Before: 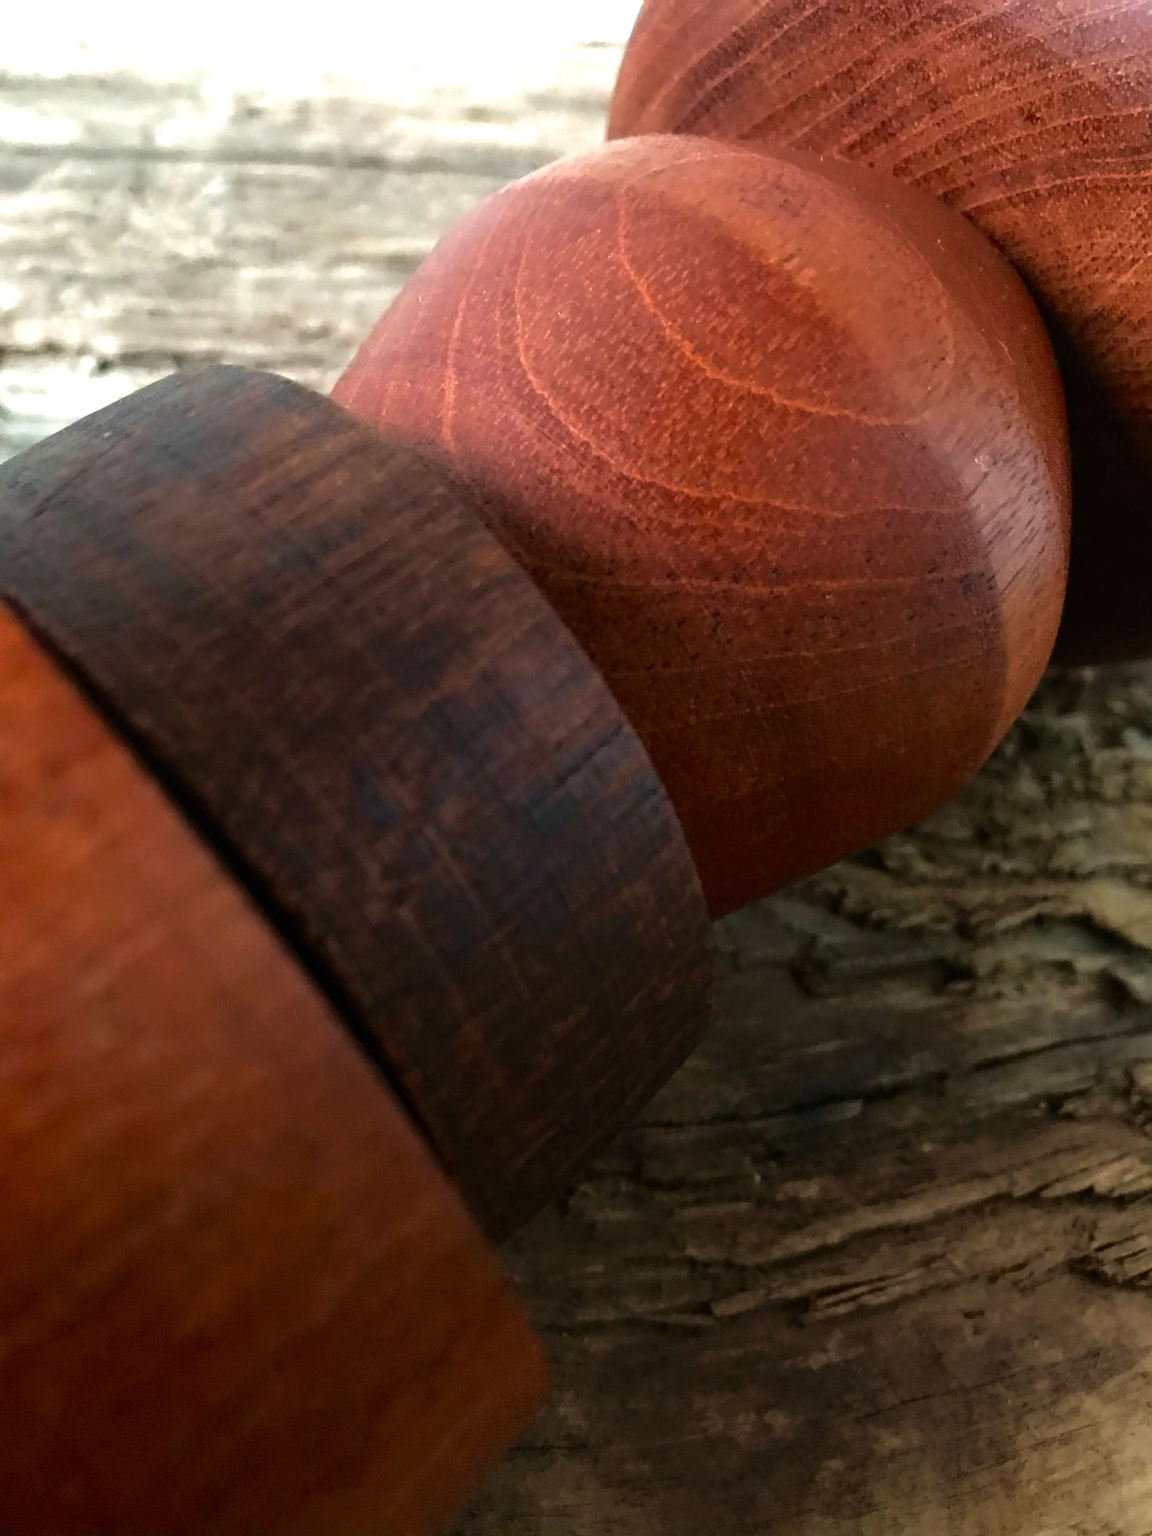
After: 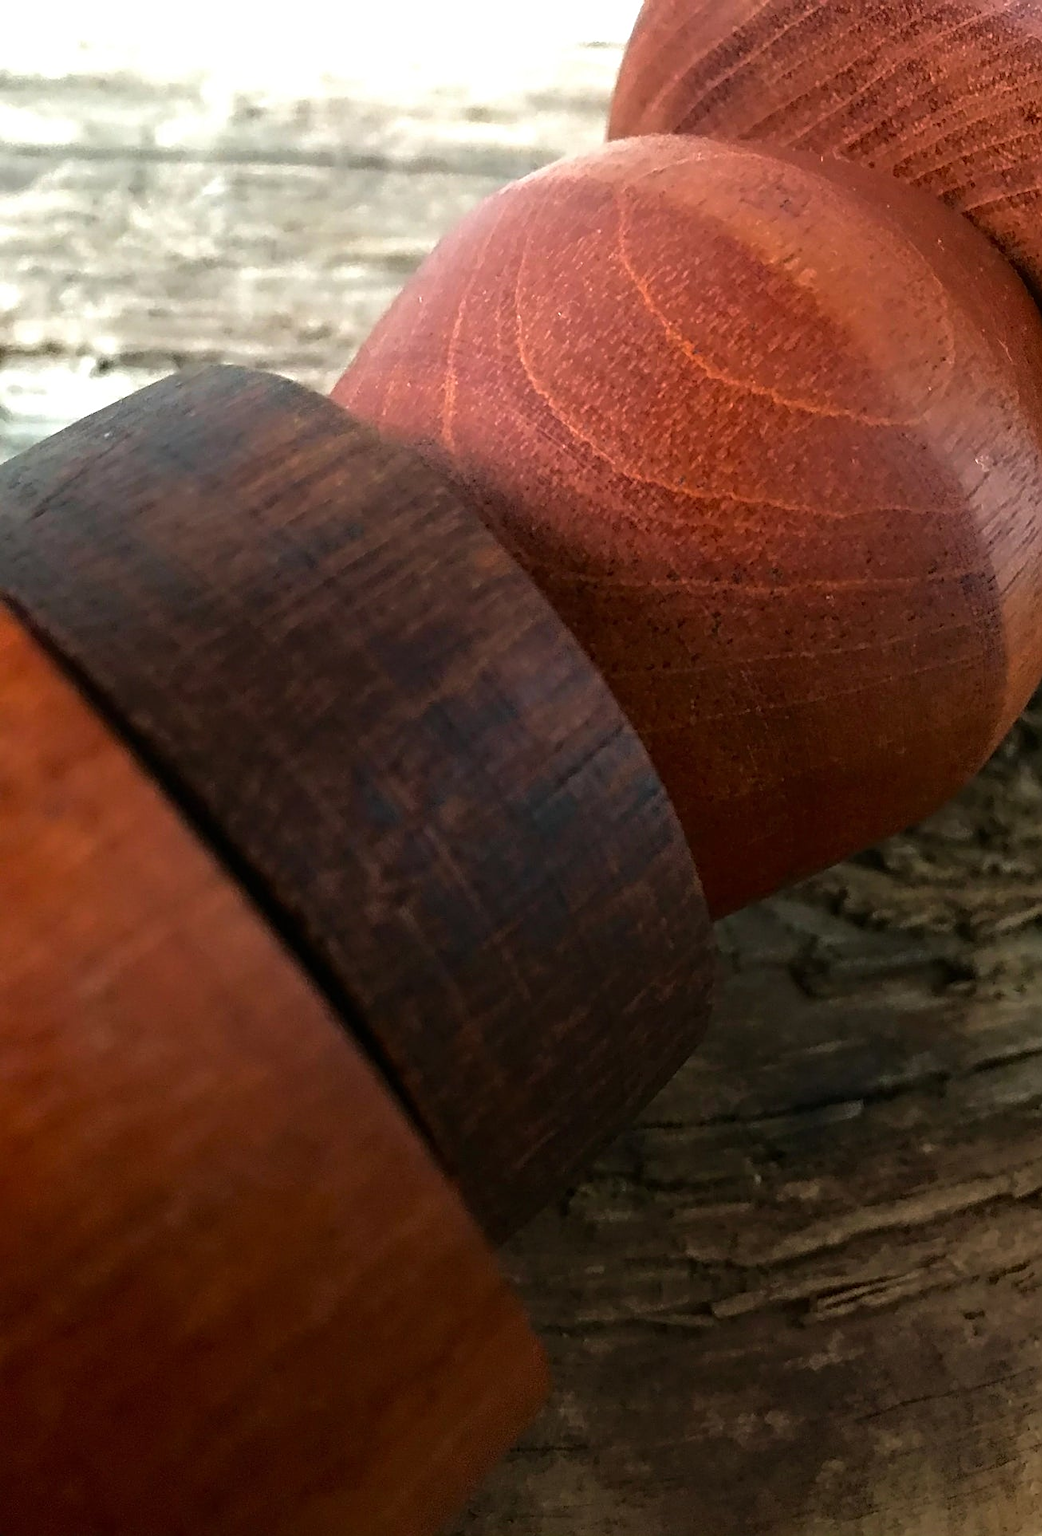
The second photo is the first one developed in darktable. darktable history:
sharpen: on, module defaults
crop: right 9.509%, bottom 0.031%
